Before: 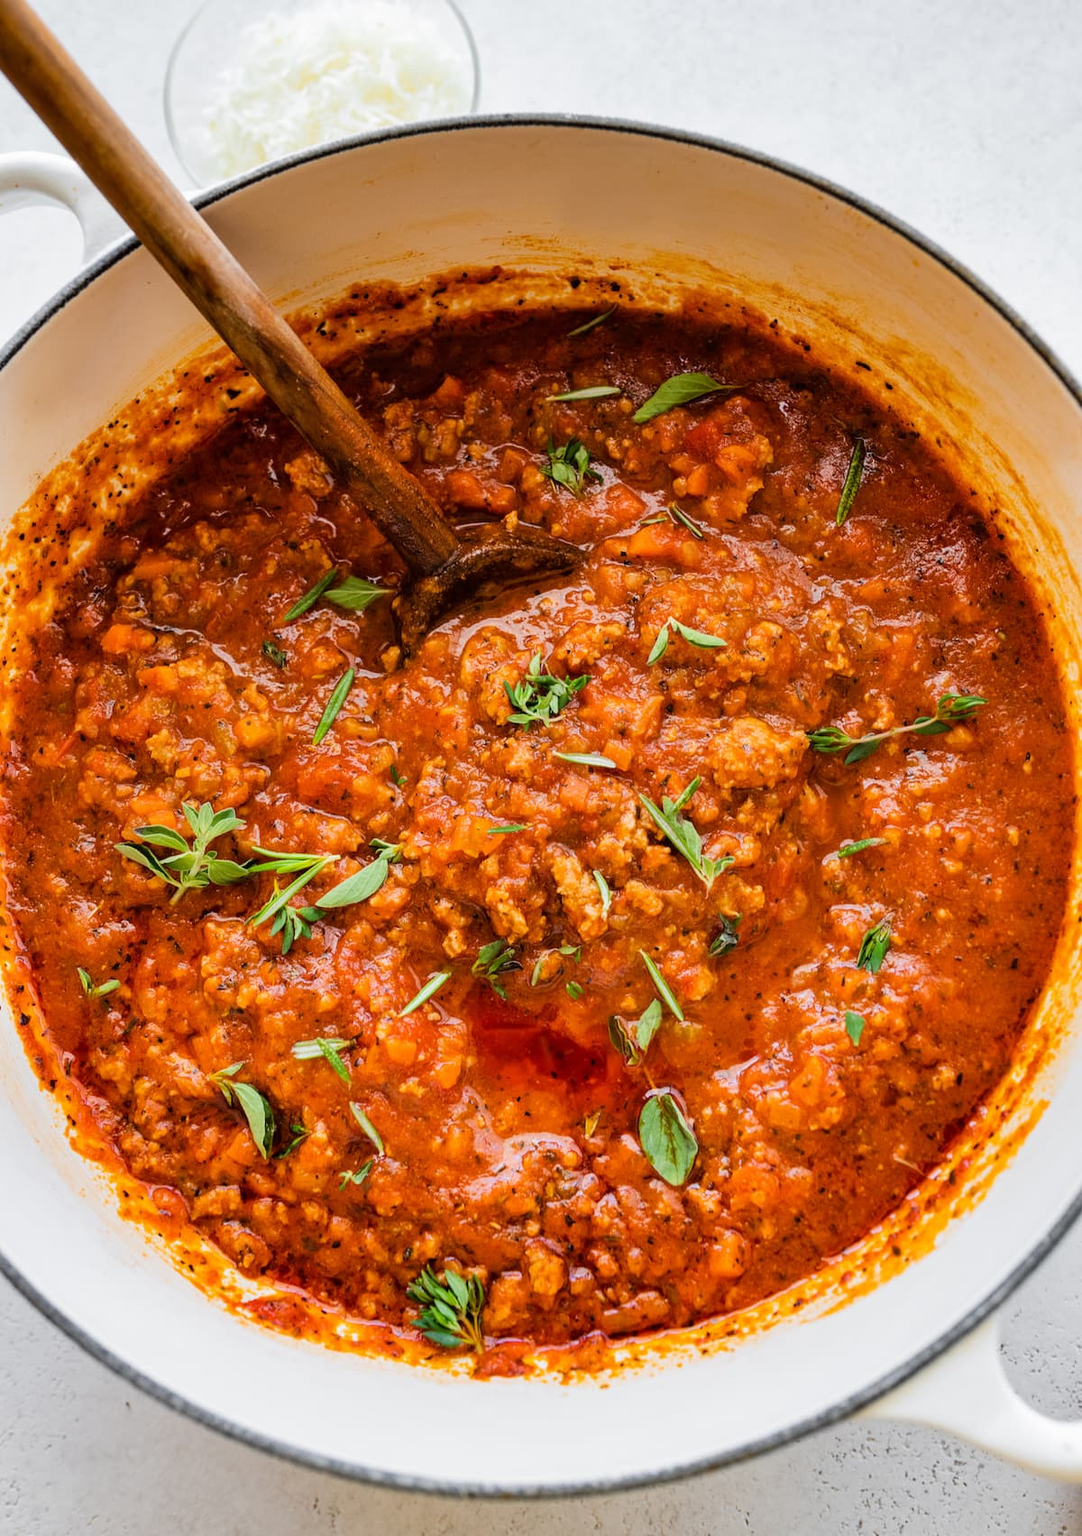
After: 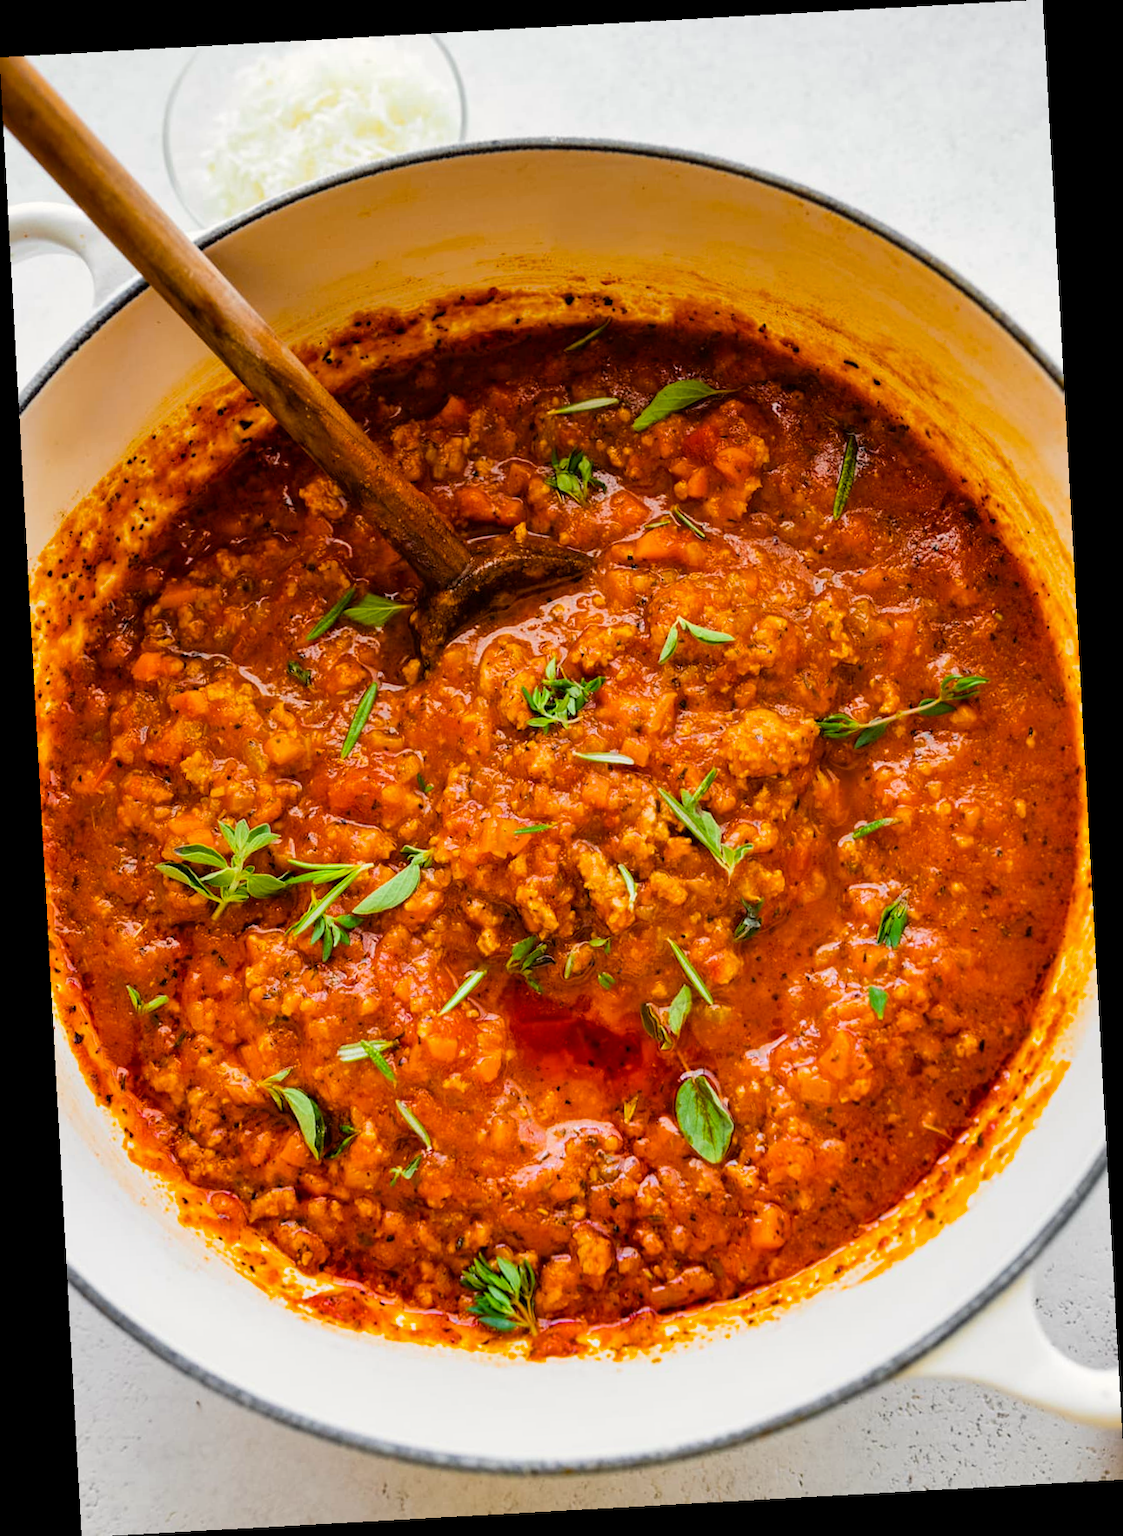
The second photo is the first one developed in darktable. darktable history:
rotate and perspective: rotation -3.18°, automatic cropping off
color correction: highlights b* 3
color balance rgb: perceptual saturation grading › global saturation 30%, global vibrance 10%
